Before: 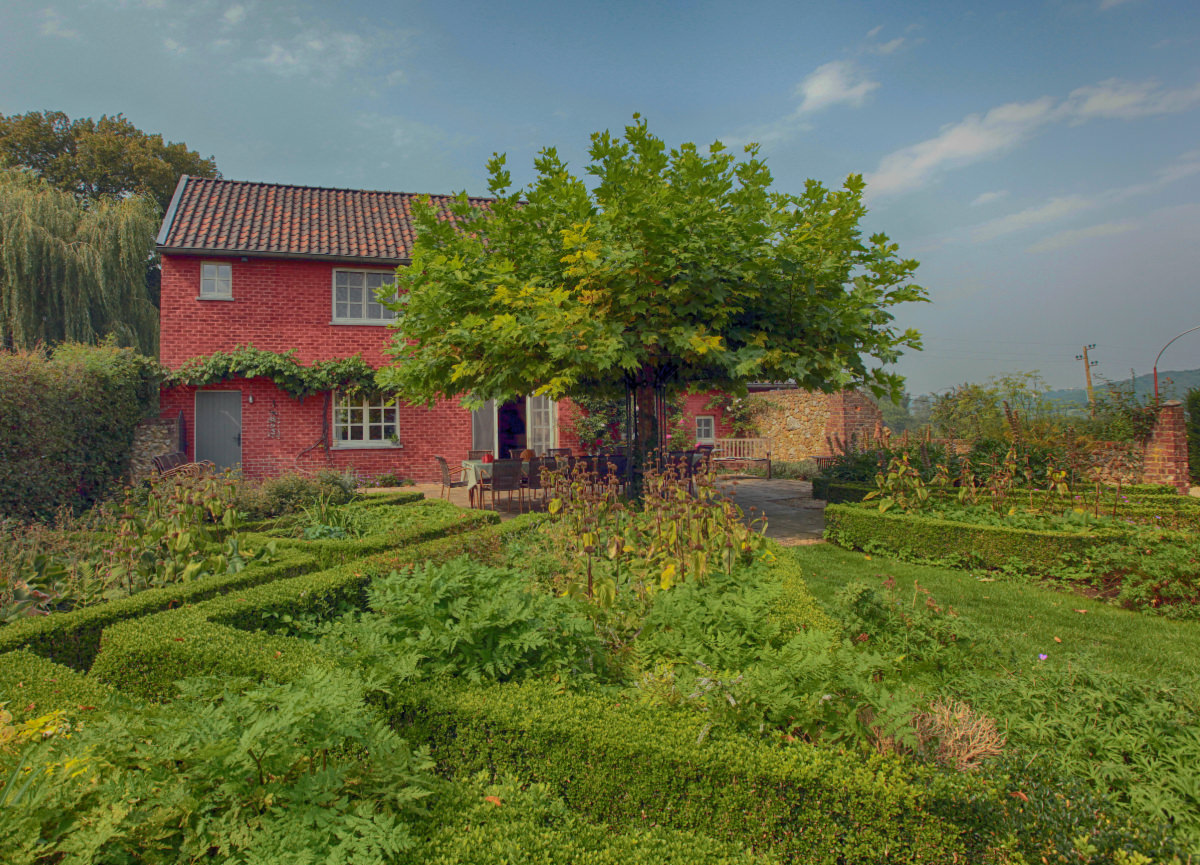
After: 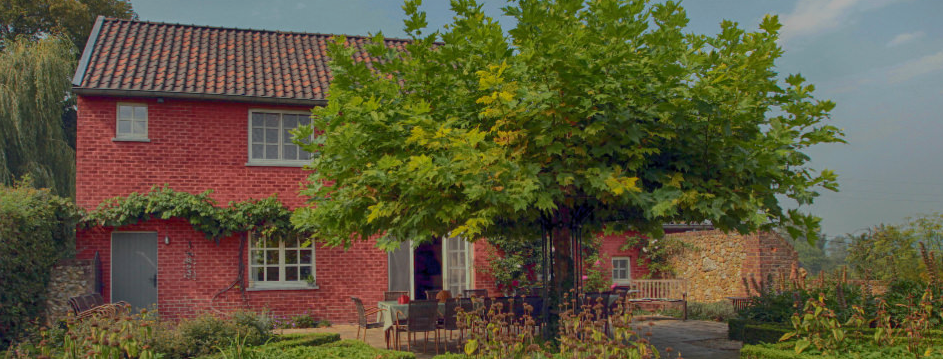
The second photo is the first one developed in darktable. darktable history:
crop: left 7.036%, top 18.398%, right 14.379%, bottom 40.043%
exposure: exposure -0.21 EV, compensate highlight preservation false
